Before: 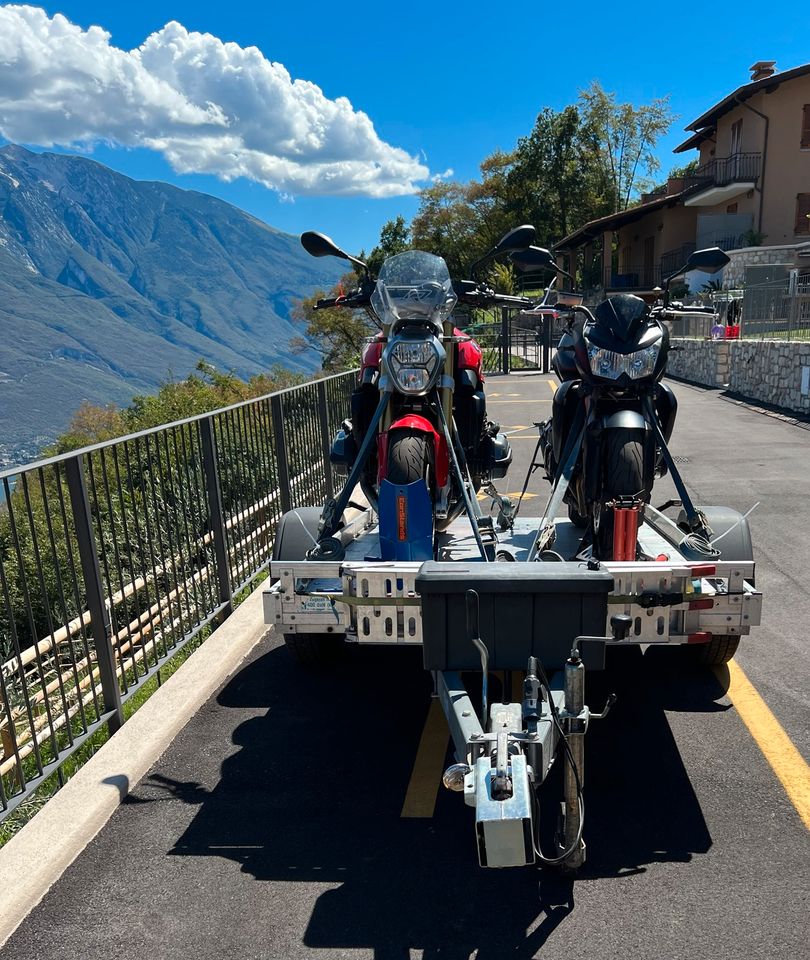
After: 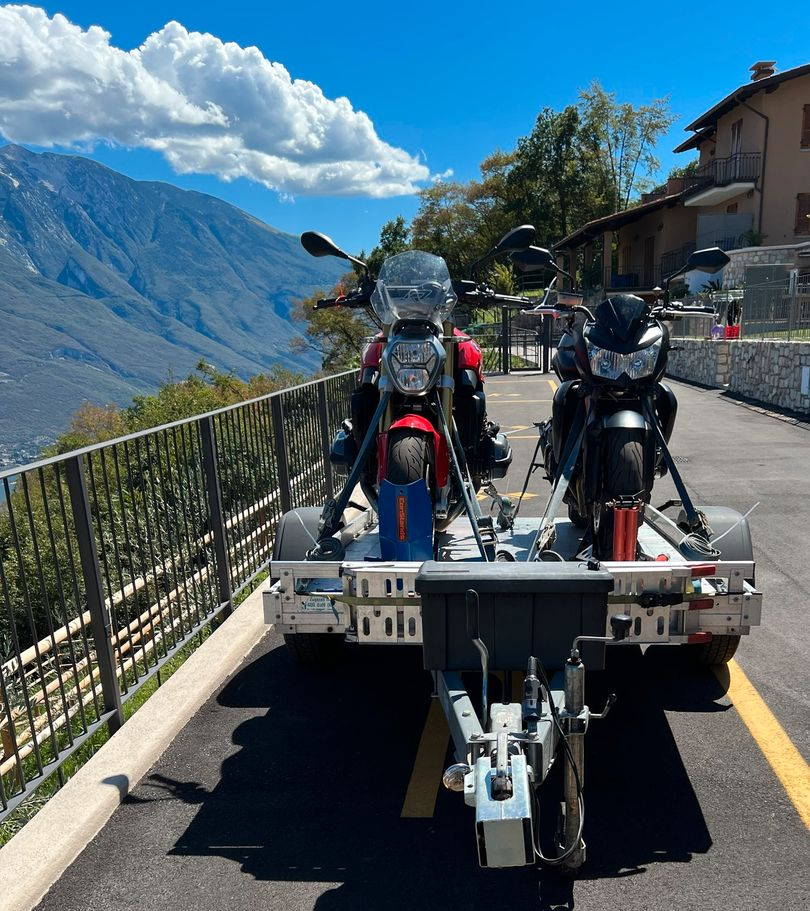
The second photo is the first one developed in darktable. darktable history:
crop and rotate: top 0.005%, bottom 5.023%
